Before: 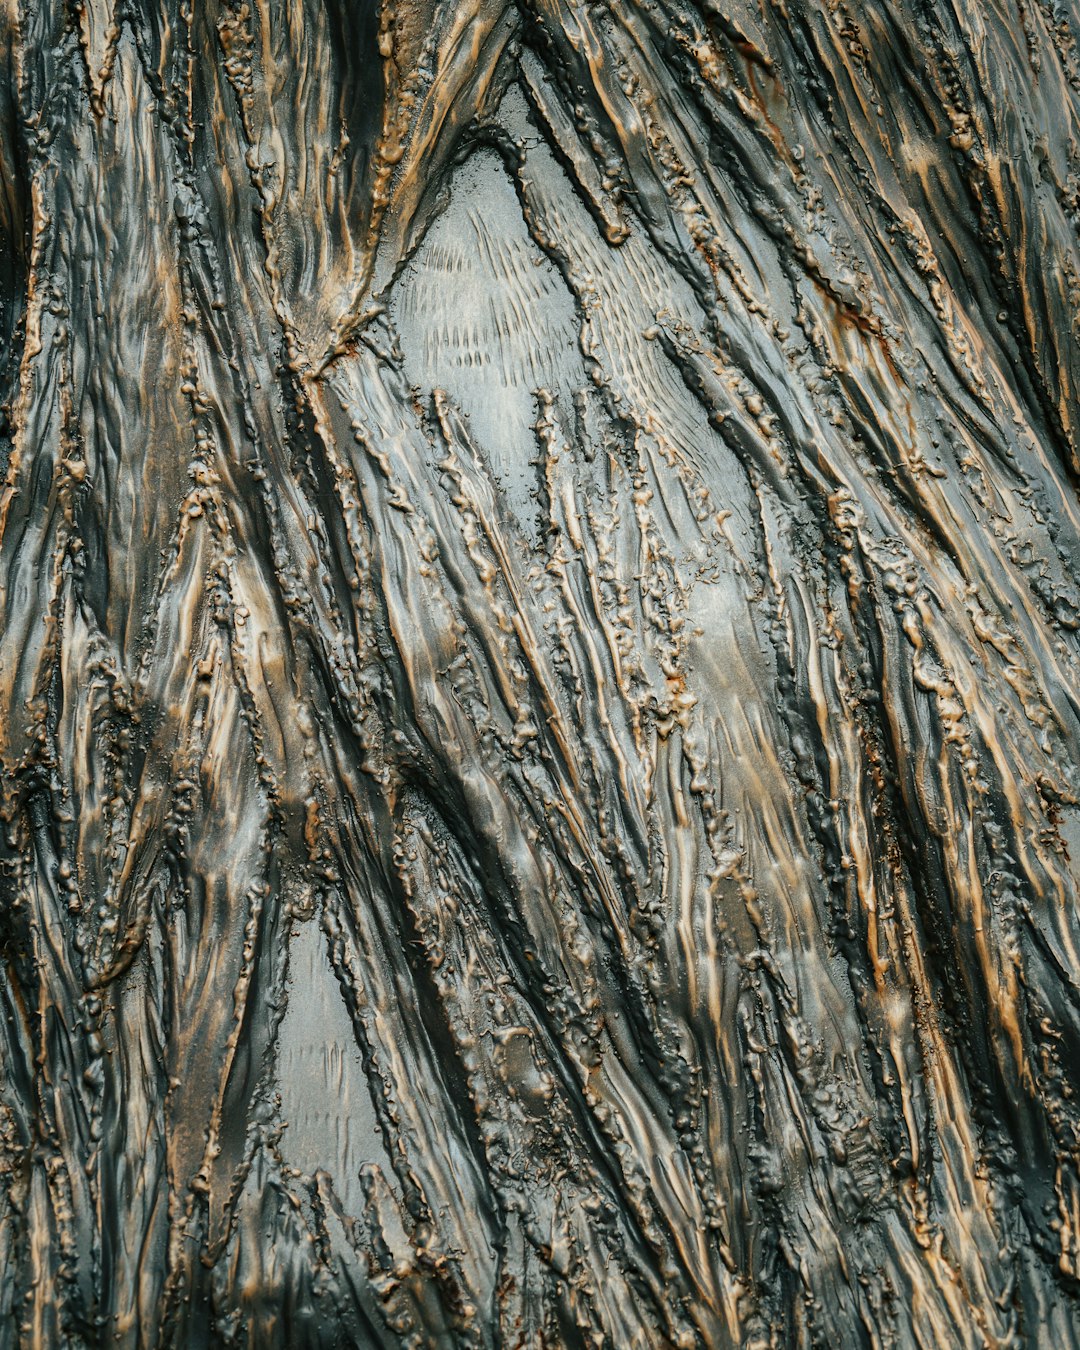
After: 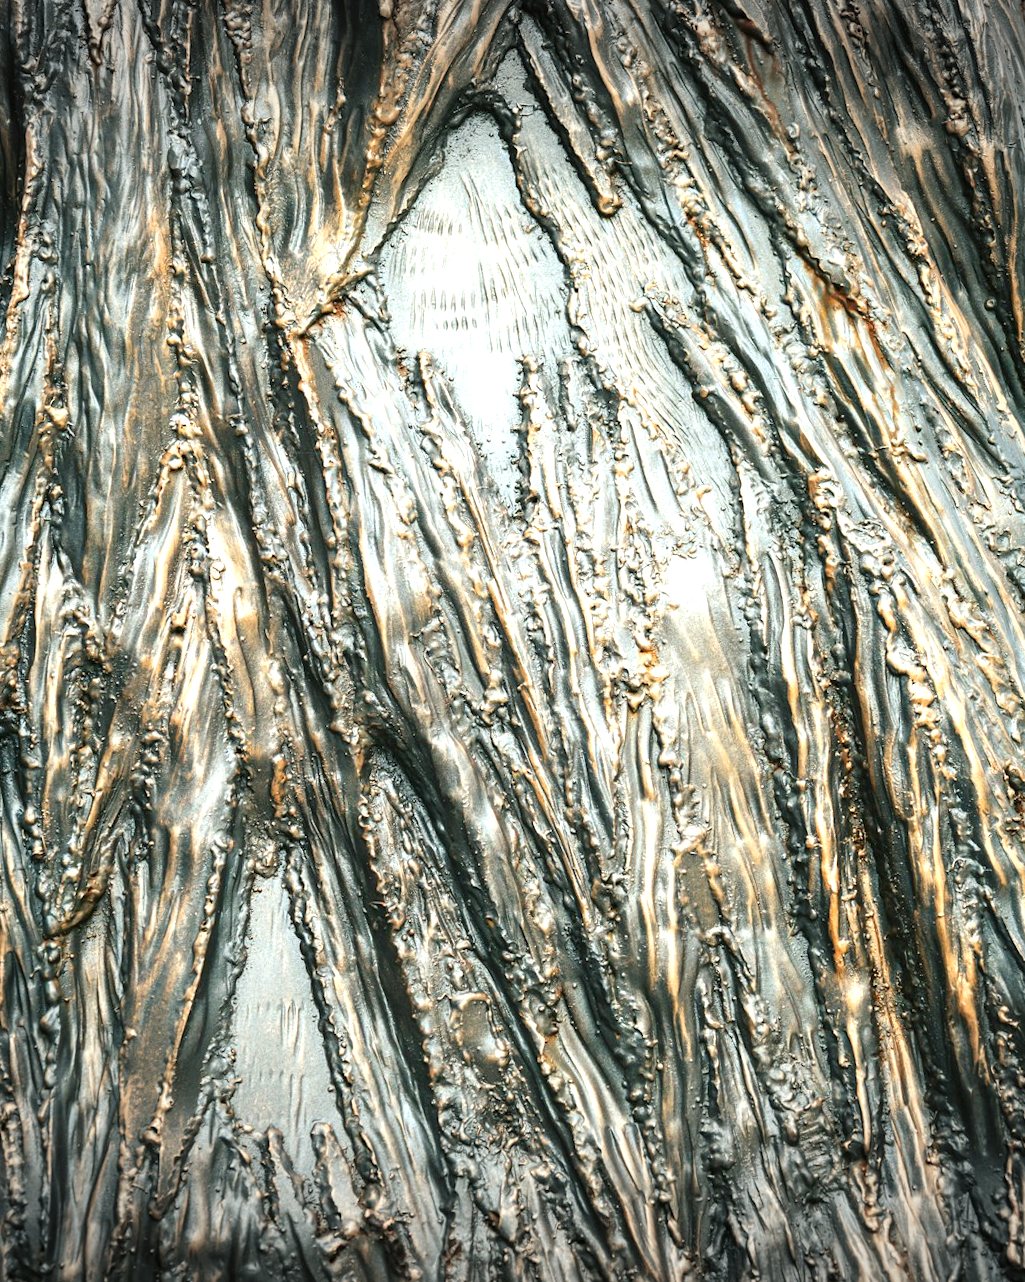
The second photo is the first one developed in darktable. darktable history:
crop and rotate: angle -2.47°
vignetting: fall-off start 100.15%, width/height ratio 1.309
exposure: black level correction 0, exposure 1.1 EV, compensate highlight preservation false
